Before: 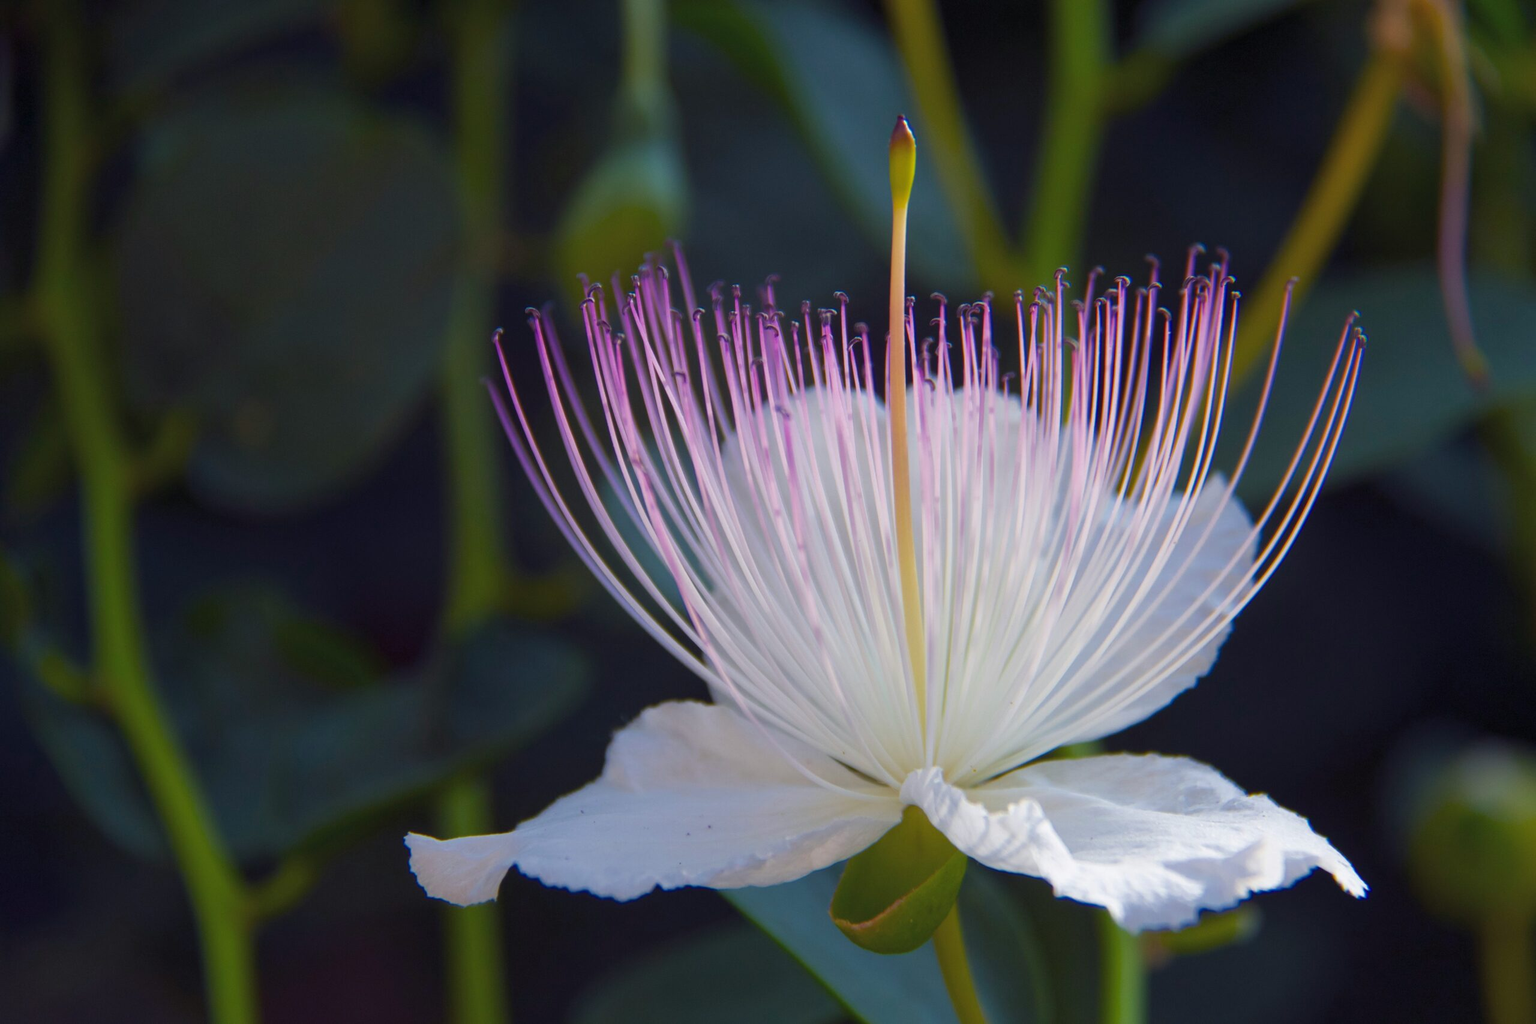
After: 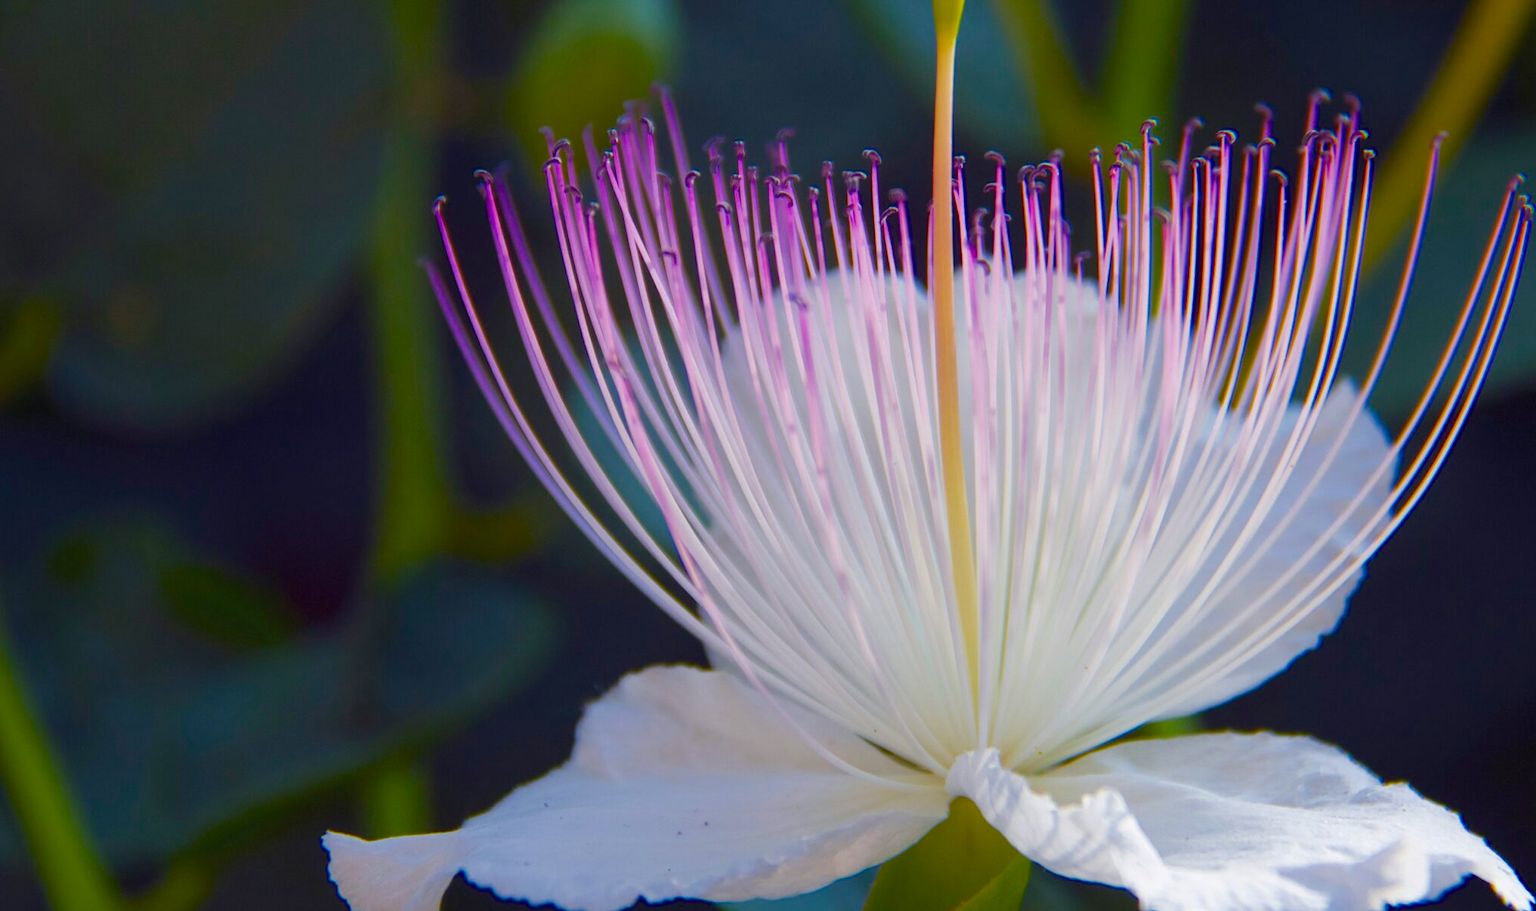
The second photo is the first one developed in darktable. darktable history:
crop: left 9.712%, top 16.928%, right 10.845%, bottom 12.332%
color balance rgb: perceptual saturation grading › global saturation 35%, perceptual saturation grading › highlights -30%, perceptual saturation grading › shadows 35%, perceptual brilliance grading › global brilliance 3%, perceptual brilliance grading › highlights -3%, perceptual brilliance grading › shadows 3%
